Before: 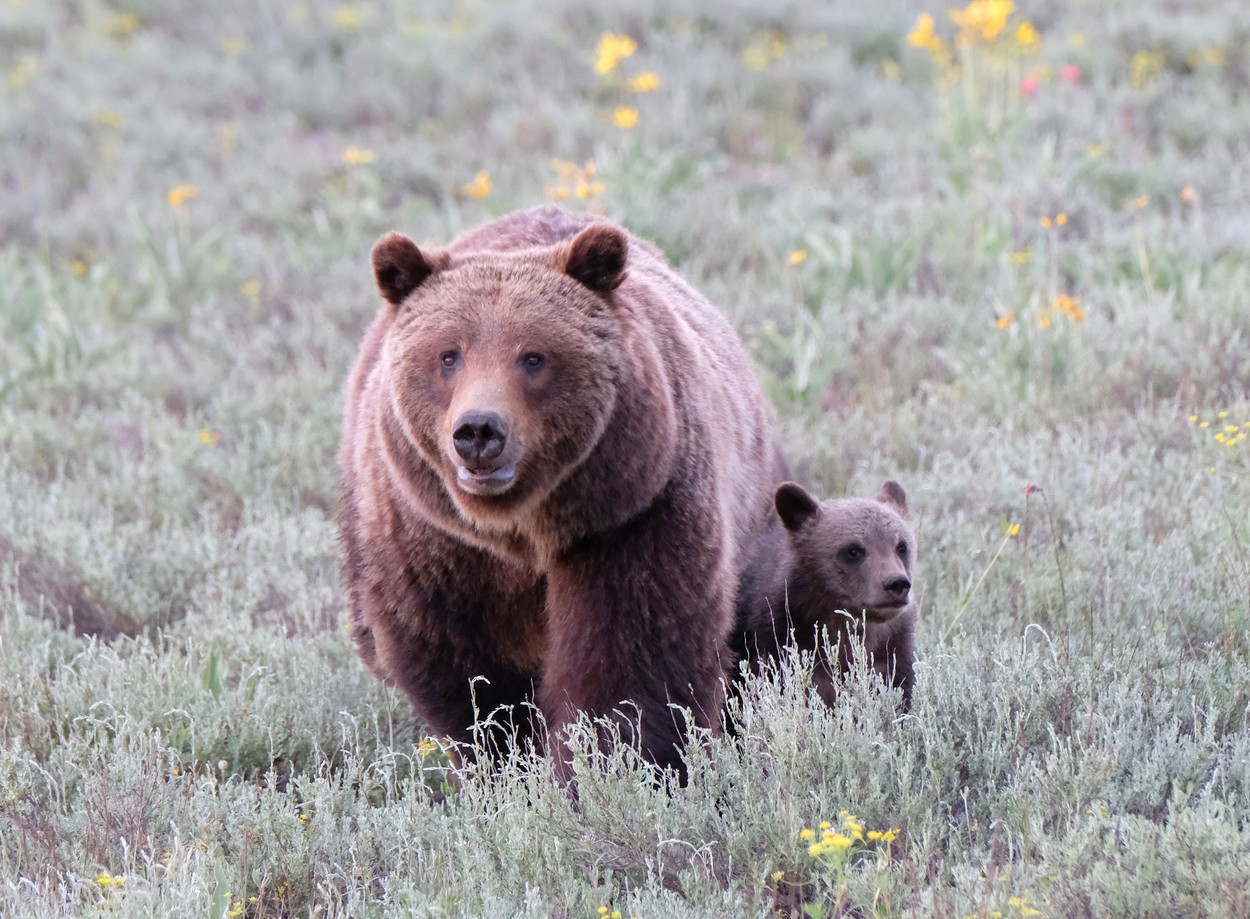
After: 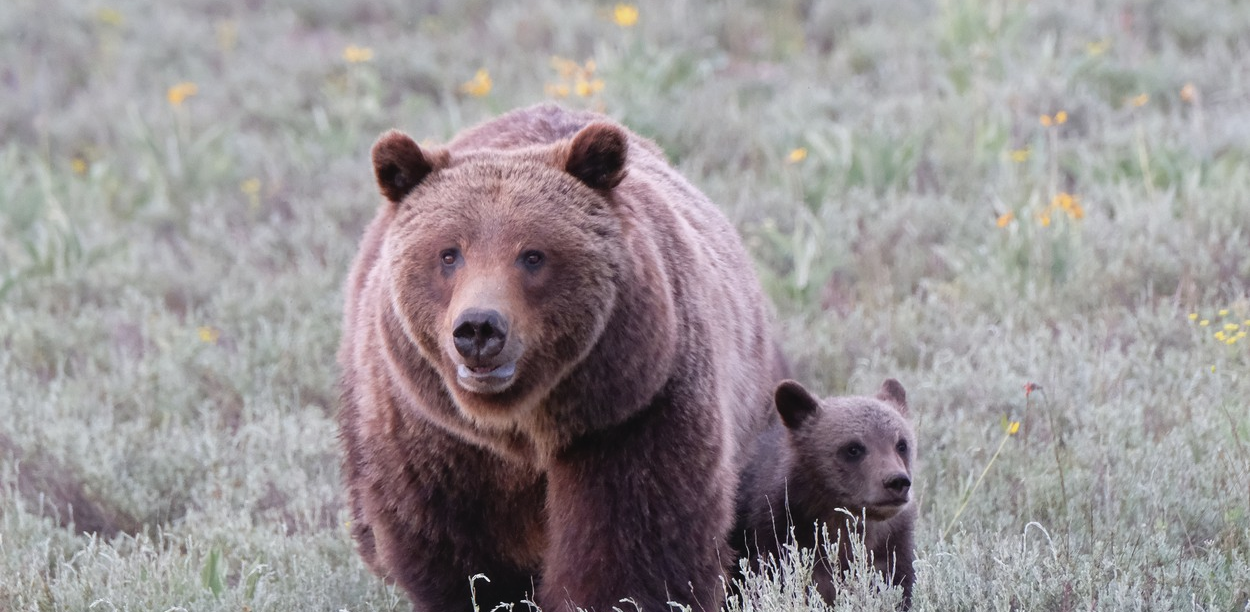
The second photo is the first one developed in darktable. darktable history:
crop: top 11.166%, bottom 22.168%
contrast brightness saturation: contrast -0.08, brightness -0.04, saturation -0.11
